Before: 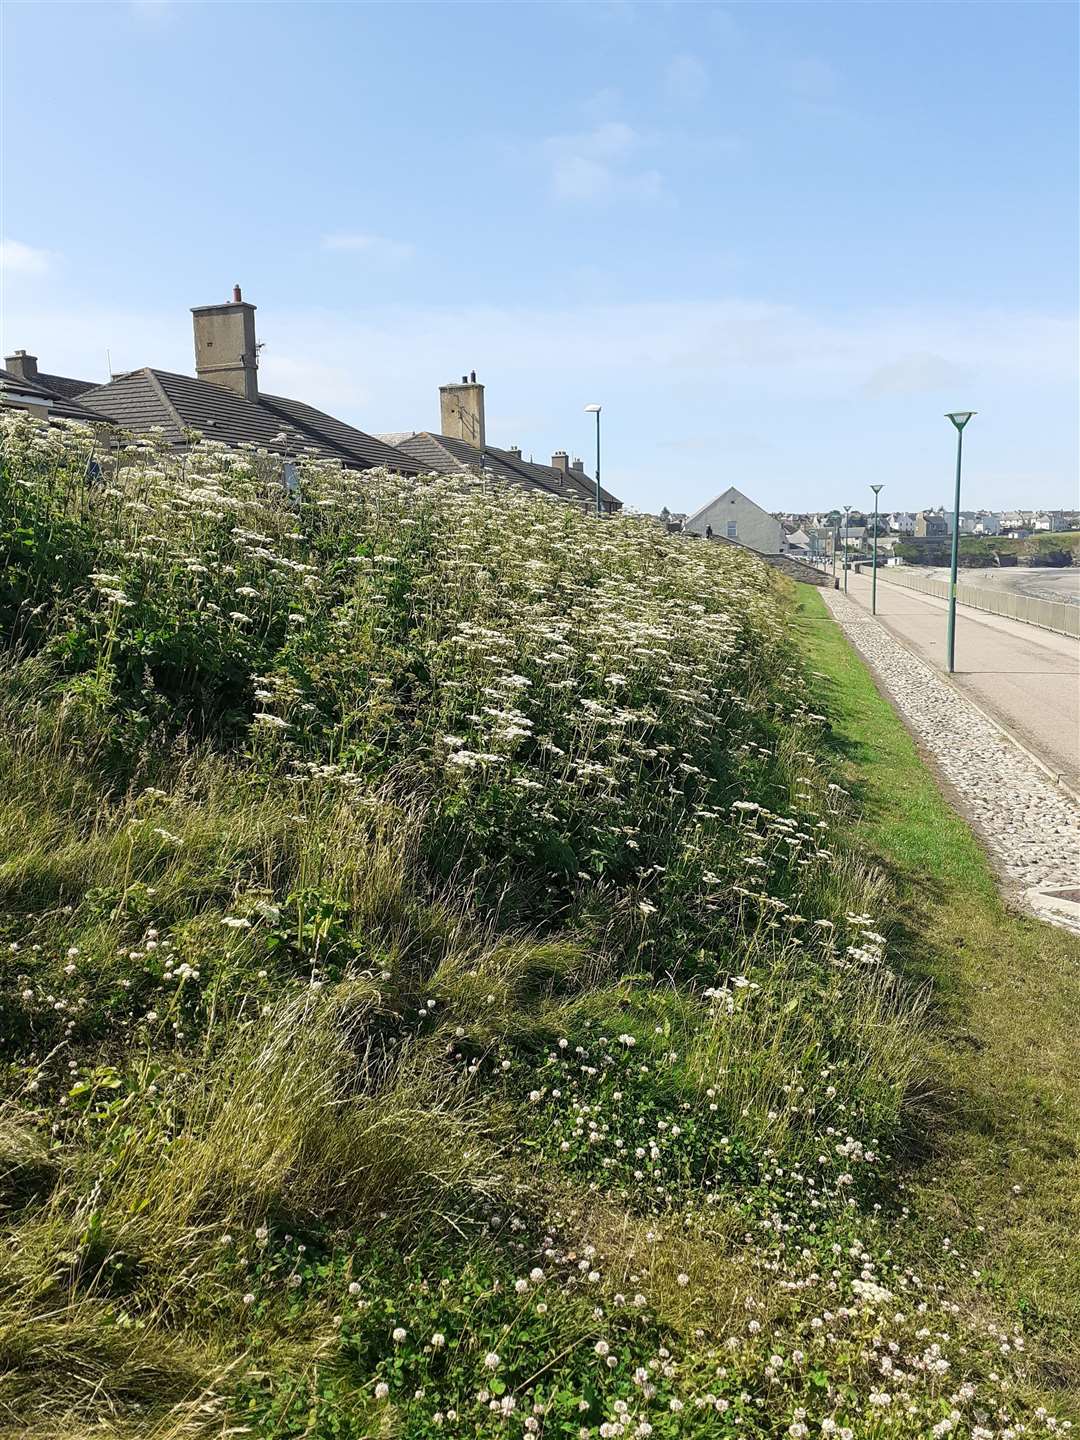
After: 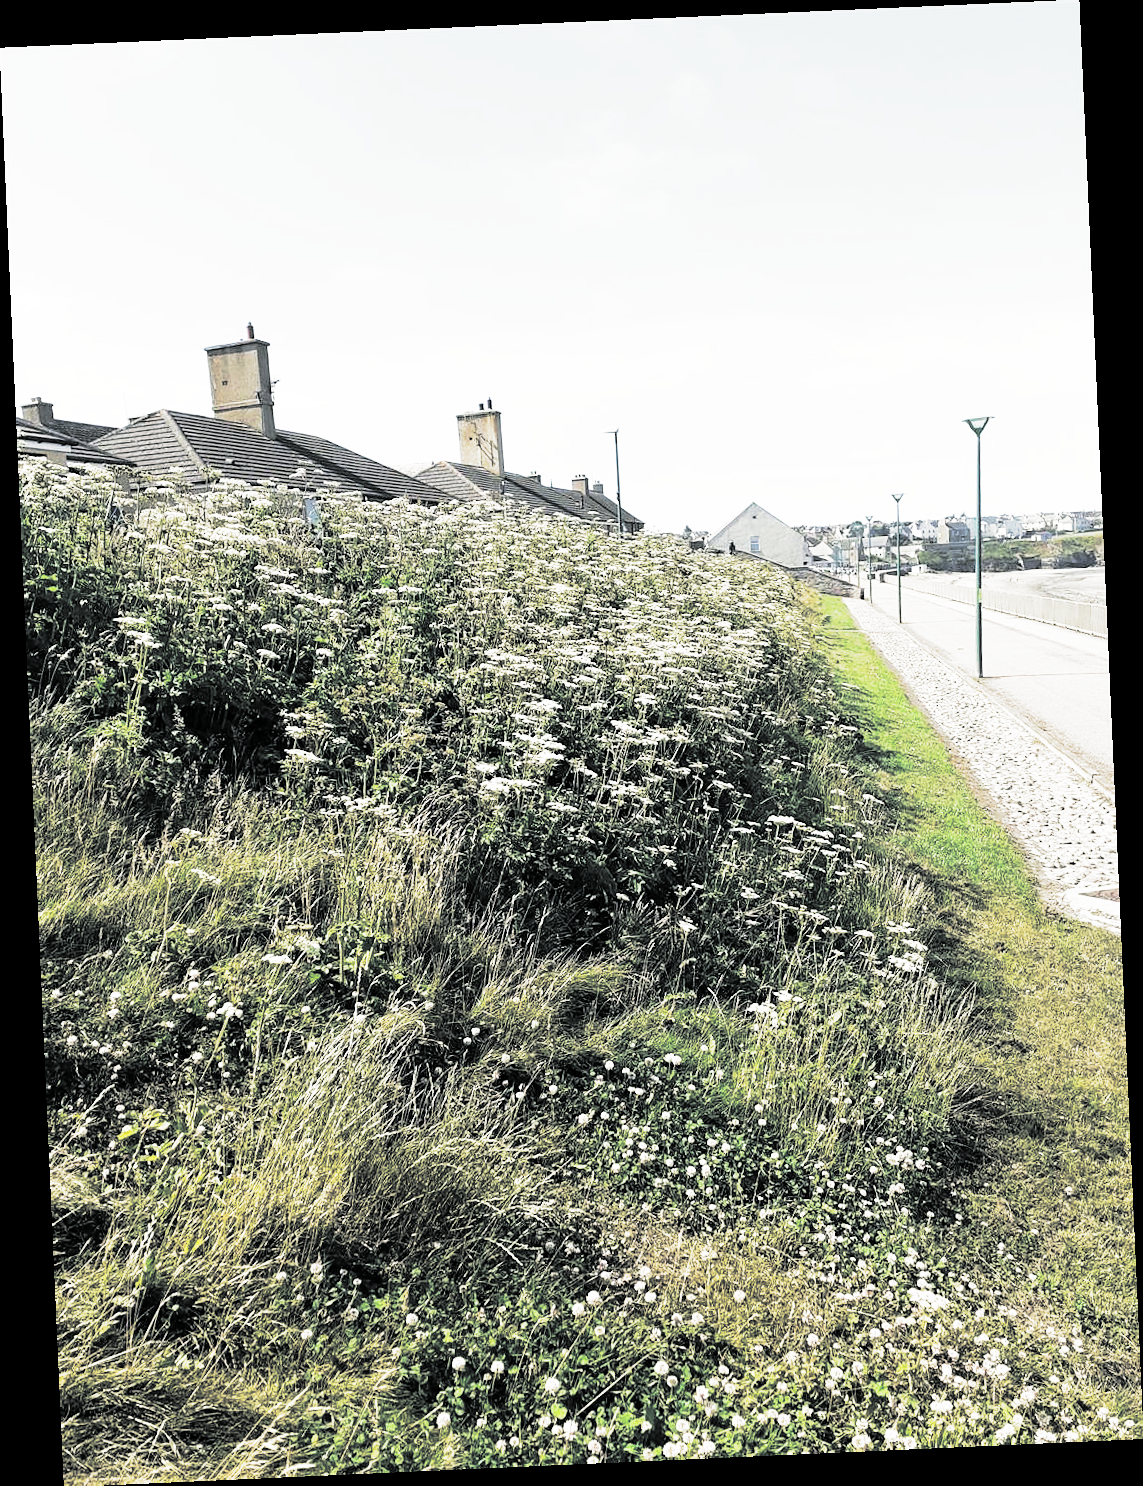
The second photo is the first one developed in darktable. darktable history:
contrast equalizer: octaves 7, y [[0.6 ×6], [0.55 ×6], [0 ×6], [0 ×6], [0 ×6]], mix 0.2
split-toning: shadows › hue 190.8°, shadows › saturation 0.05, highlights › hue 54°, highlights › saturation 0.05, compress 0%
base curve: curves: ch0 [(0, 0) (0.012, 0.01) (0.073, 0.168) (0.31, 0.711) (0.645, 0.957) (1, 1)], preserve colors none
rotate and perspective: rotation -2.56°, automatic cropping off
